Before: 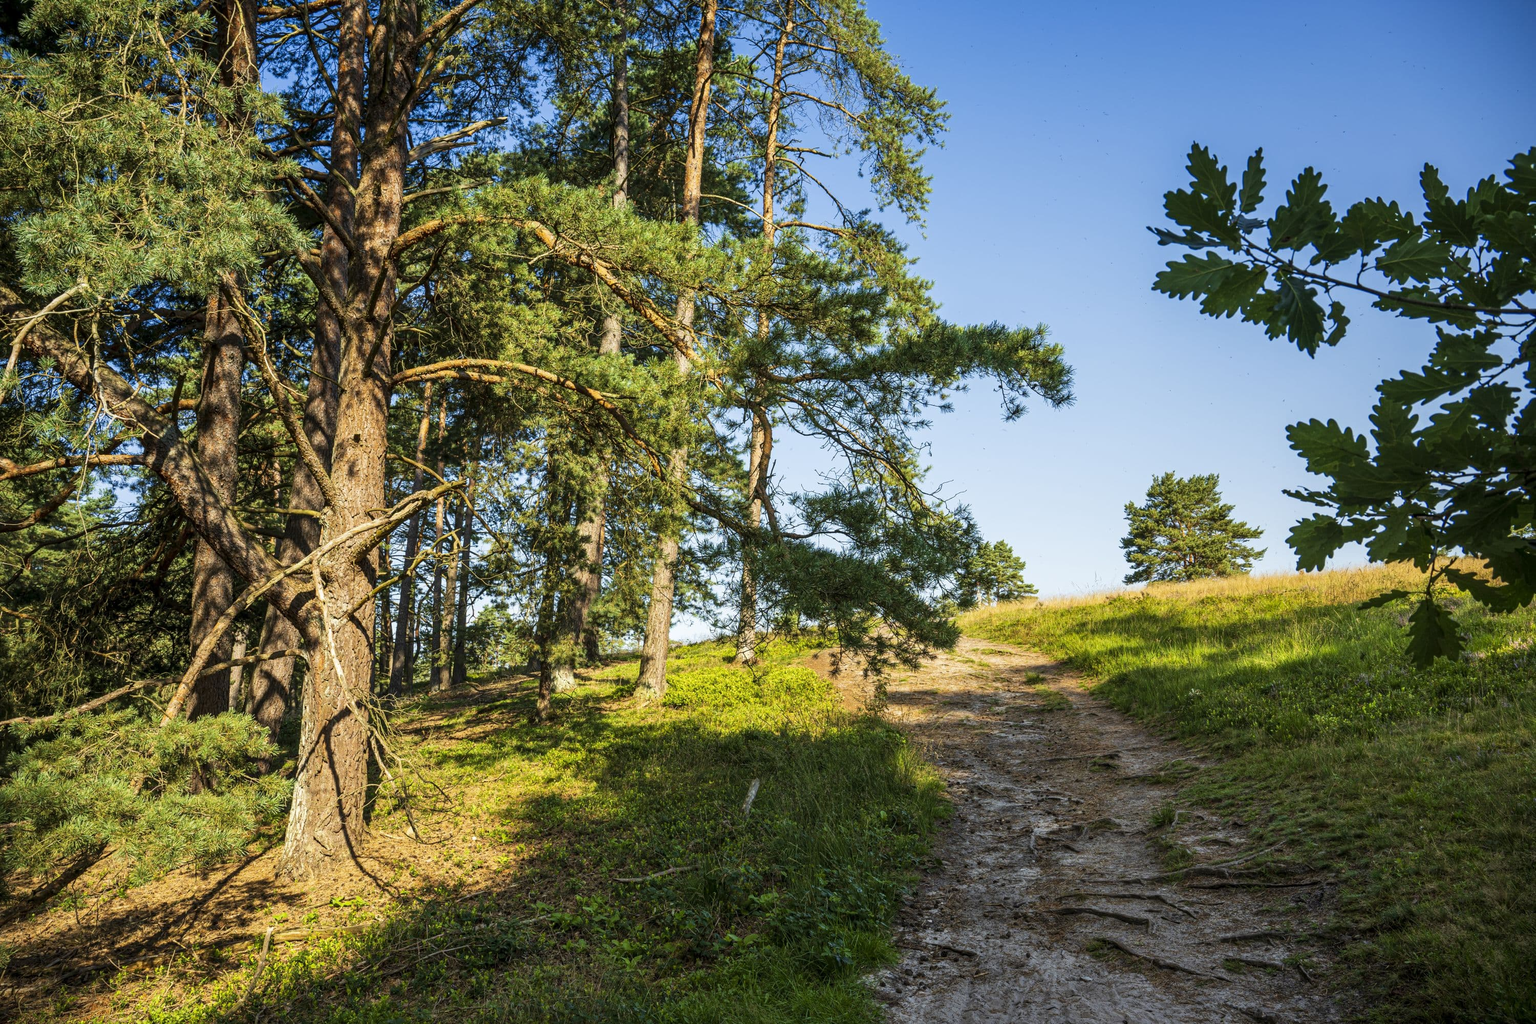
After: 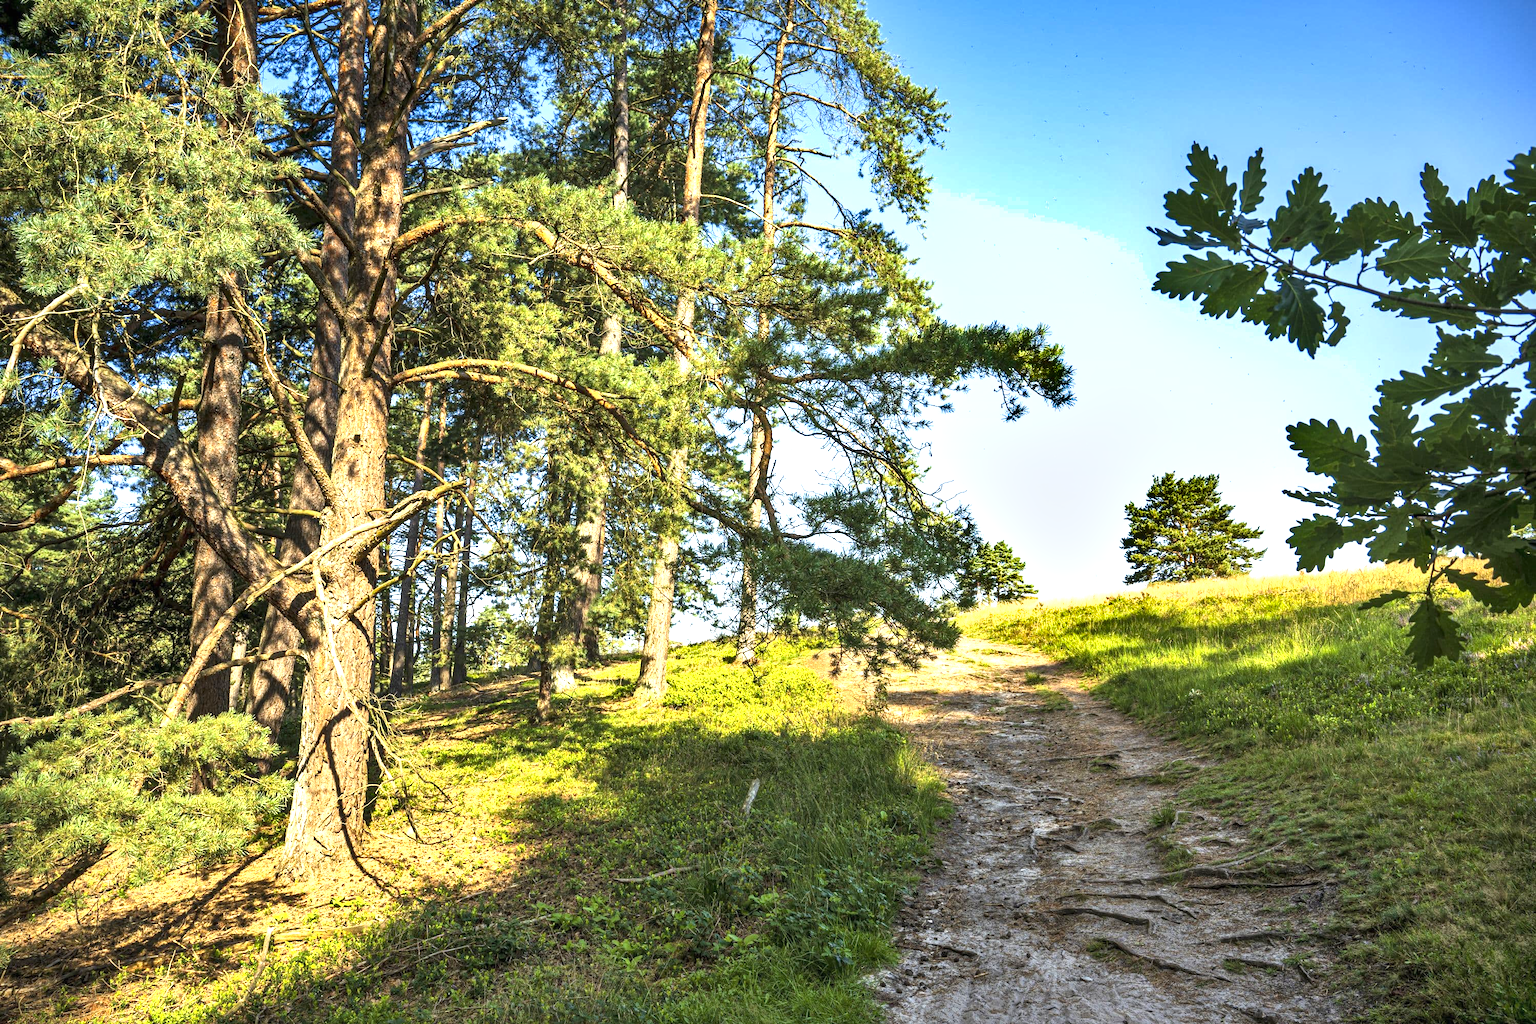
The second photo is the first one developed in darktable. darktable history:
exposure: black level correction 0, exposure 1.1 EV, compensate highlight preservation false
shadows and highlights: highlights color adjustment 49.79%, low approximation 0.01, soften with gaussian
